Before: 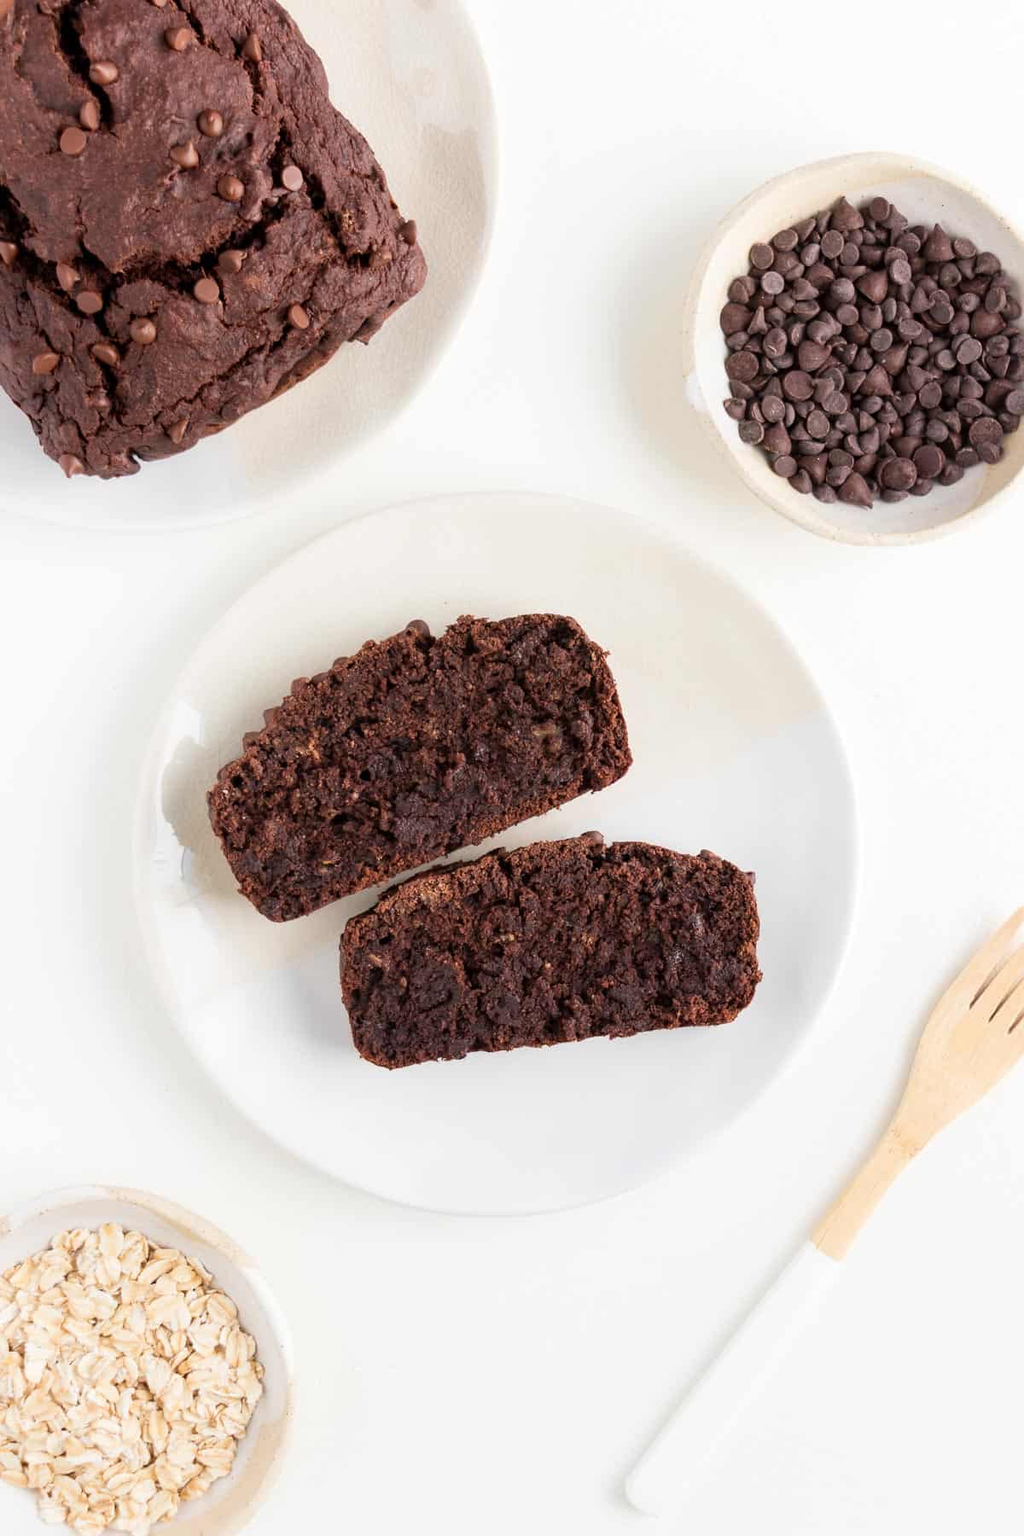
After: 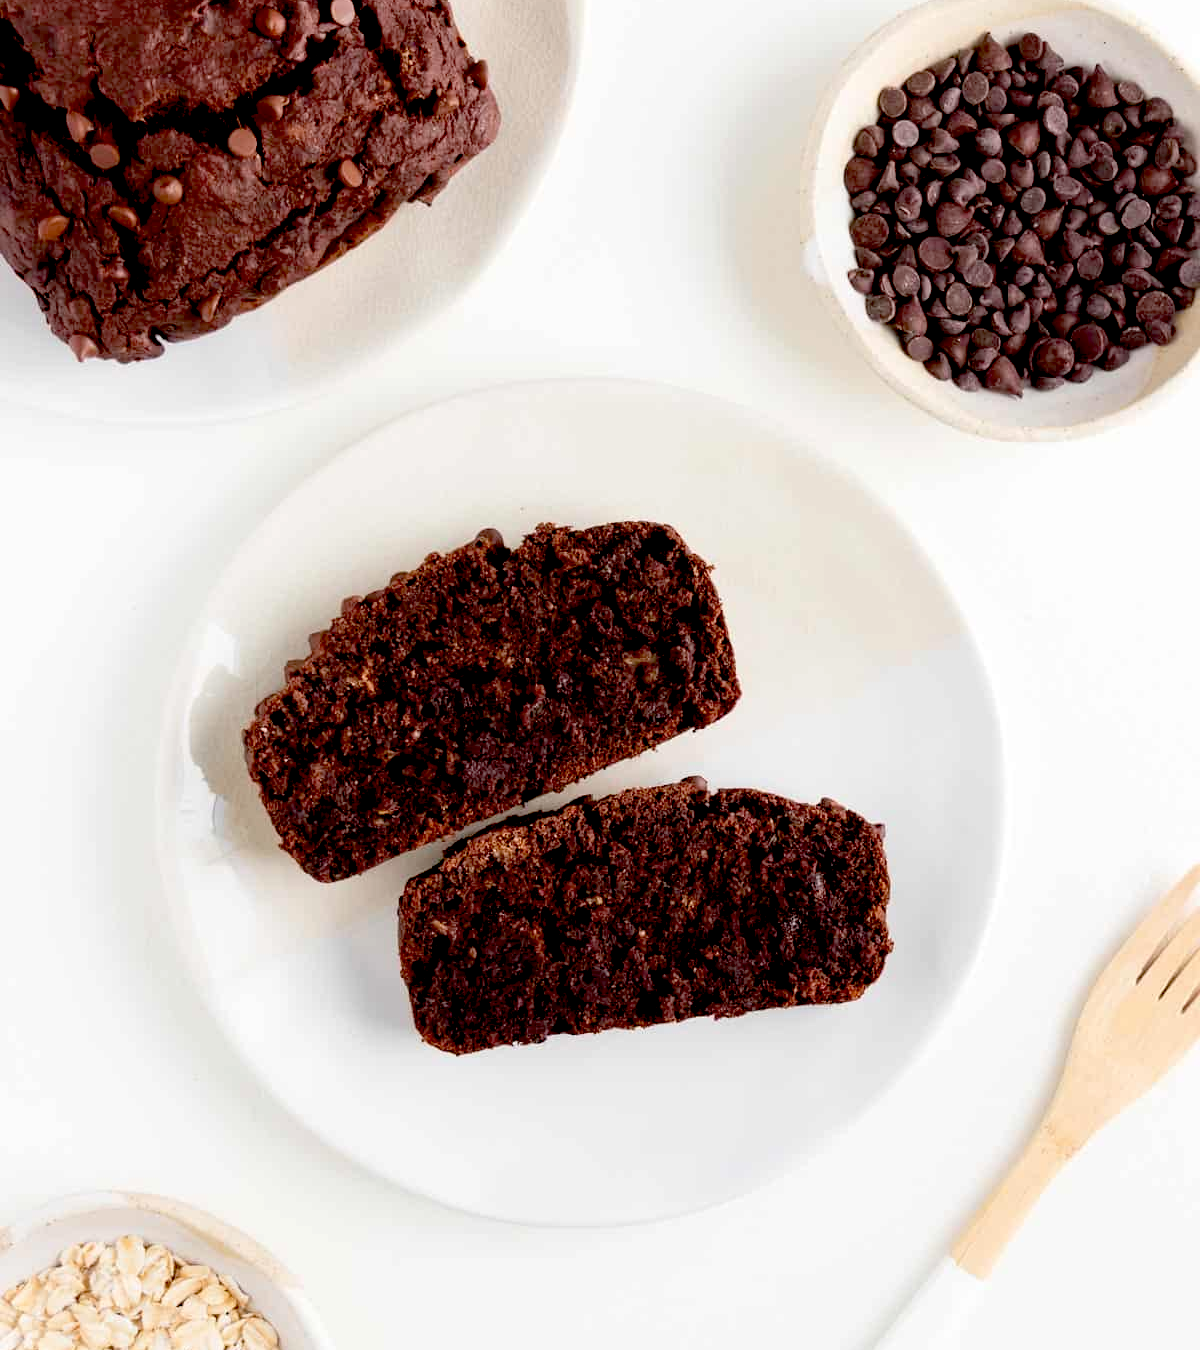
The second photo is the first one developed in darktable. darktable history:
crop: top 11.038%, bottom 13.962%
exposure: black level correction 0.047, exposure 0.013 EV, compensate highlight preservation false
